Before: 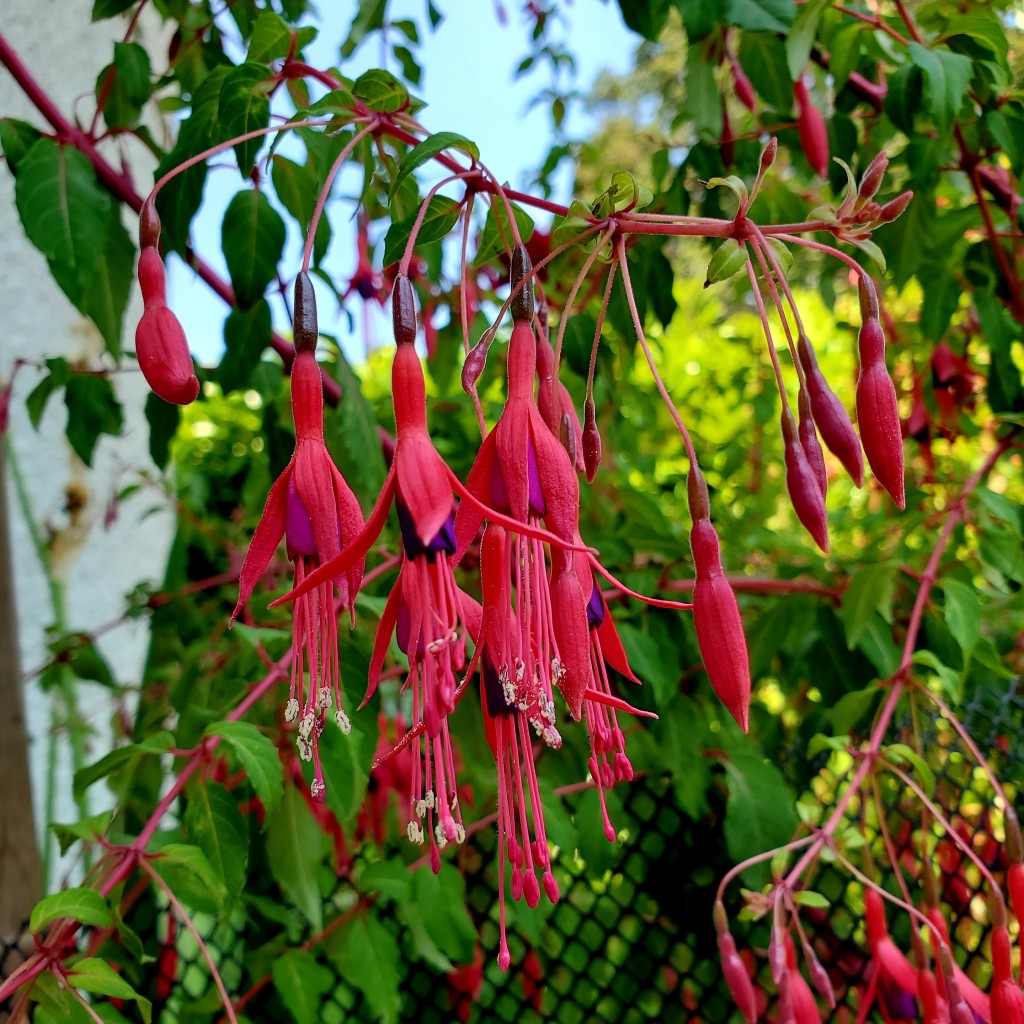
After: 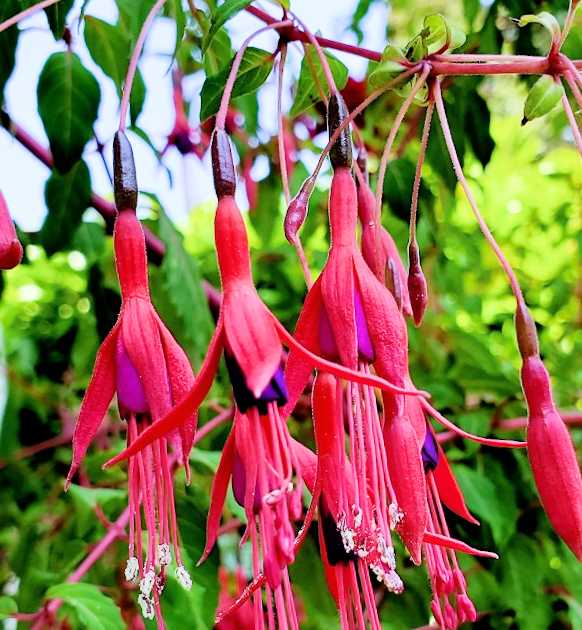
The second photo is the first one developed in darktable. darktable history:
exposure: black level correction 0, exposure 1.1 EV, compensate exposure bias true, compensate highlight preservation false
crop: left 16.202%, top 11.208%, right 26.045%, bottom 20.557%
filmic rgb: black relative exposure -5 EV, hardness 2.88, contrast 1.3, highlights saturation mix -30%
white balance: red 0.948, green 1.02, blue 1.176
rotate and perspective: rotation -3°, crop left 0.031, crop right 0.968, crop top 0.07, crop bottom 0.93
